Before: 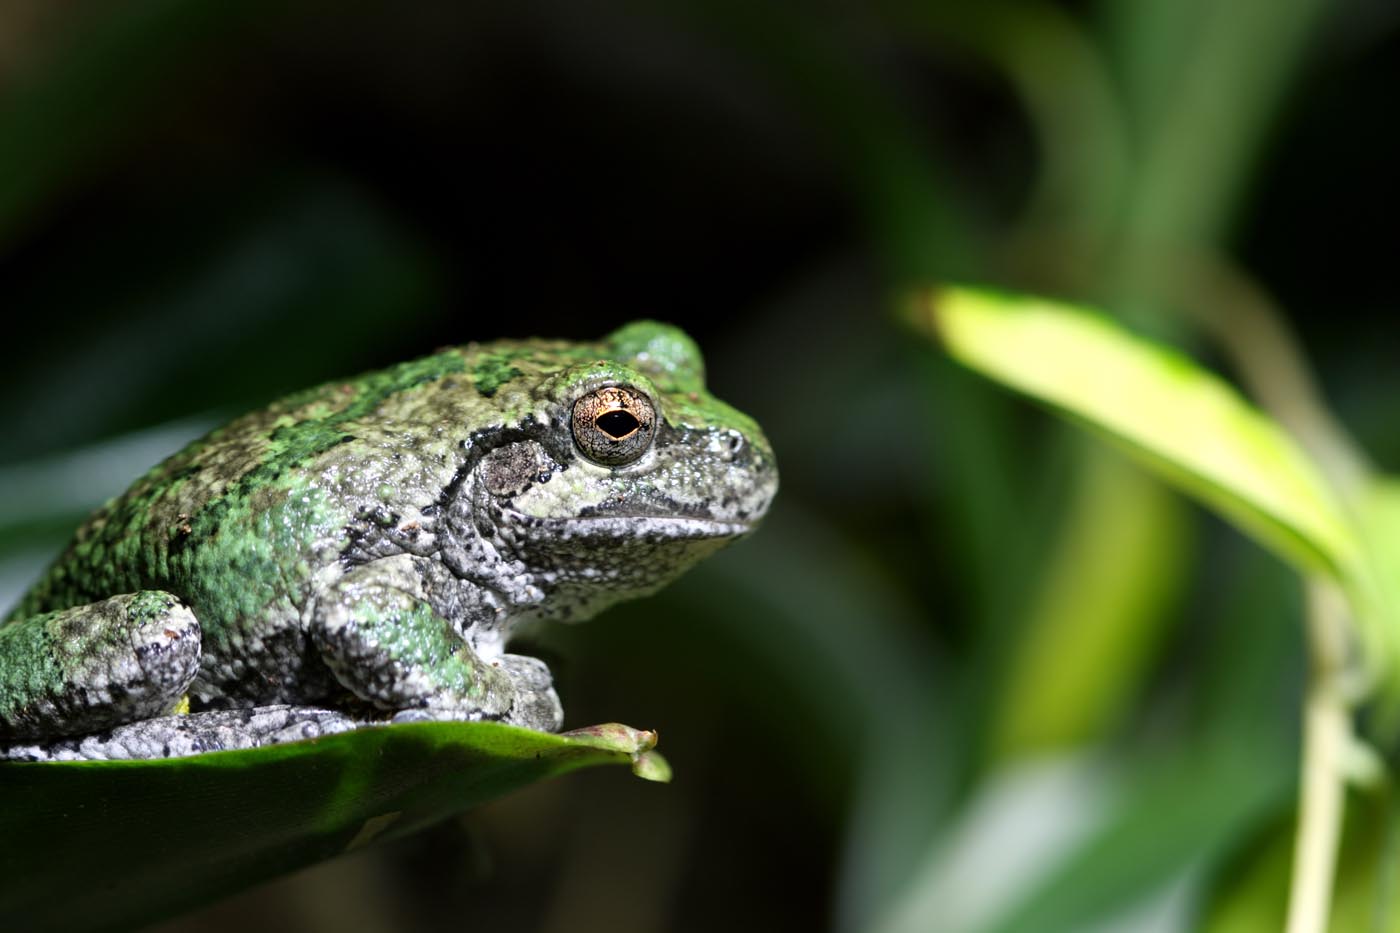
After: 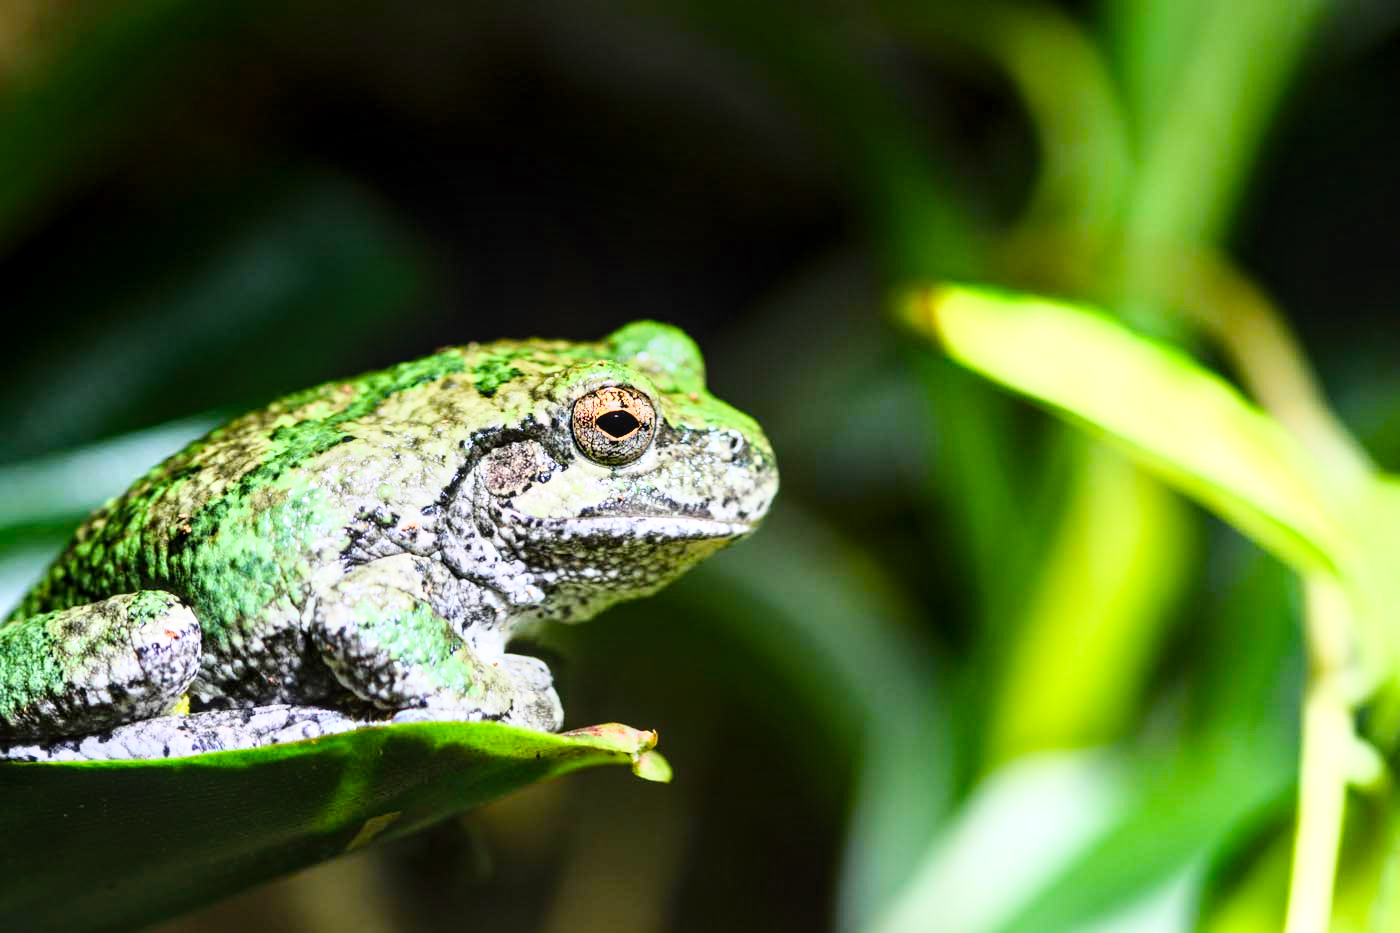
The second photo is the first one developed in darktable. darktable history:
base curve: curves: ch0 [(0, 0) (0.018, 0.026) (0.143, 0.37) (0.33, 0.731) (0.458, 0.853) (0.735, 0.965) (0.905, 0.986) (1, 1)]
color balance rgb: perceptual saturation grading › global saturation 25%, perceptual saturation grading › highlights -50%, perceptual saturation grading › shadows 30%, perceptual brilliance grading › global brilliance 12%, global vibrance 20%
local contrast: on, module defaults
